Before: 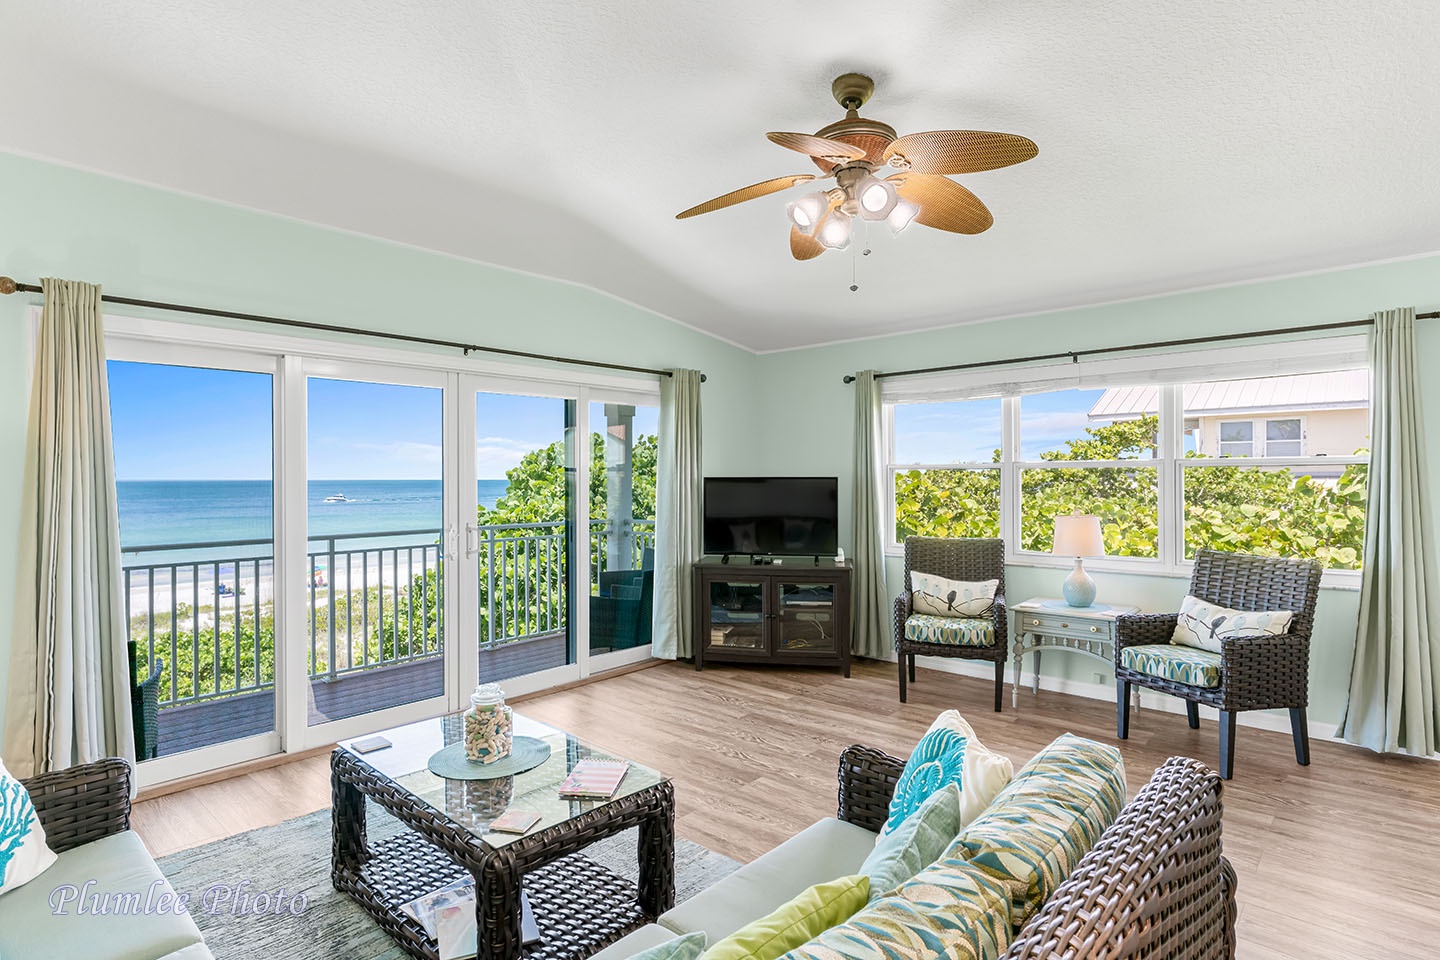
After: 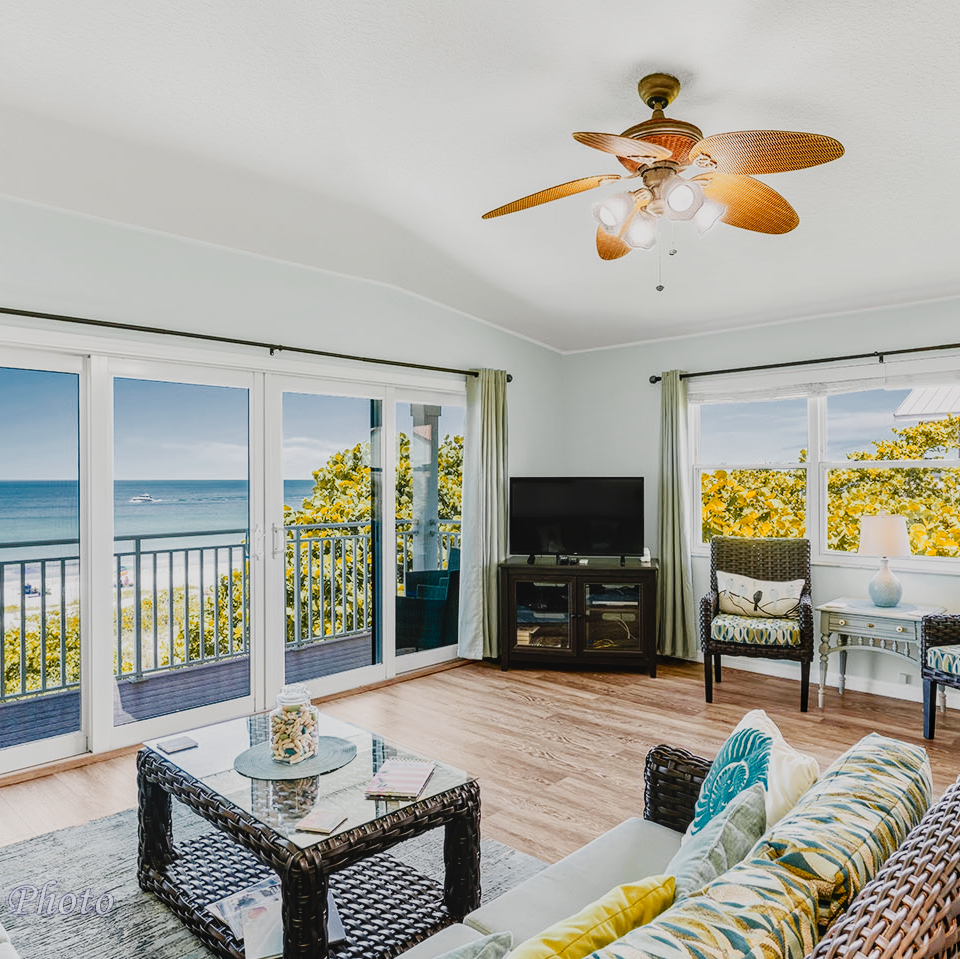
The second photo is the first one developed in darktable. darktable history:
local contrast: detail 110%
sigmoid: contrast 1.69, skew -0.23, preserve hue 0%, red attenuation 0.1, red rotation 0.035, green attenuation 0.1, green rotation -0.017, blue attenuation 0.15, blue rotation -0.052, base primaries Rec2020
crop and rotate: left 13.537%, right 19.796%
color zones: curves: ch0 [(0, 0.499) (0.143, 0.5) (0.286, 0.5) (0.429, 0.476) (0.571, 0.284) (0.714, 0.243) (0.857, 0.449) (1, 0.499)]; ch1 [(0, 0.532) (0.143, 0.645) (0.286, 0.696) (0.429, 0.211) (0.571, 0.504) (0.714, 0.493) (0.857, 0.495) (1, 0.532)]; ch2 [(0, 0.5) (0.143, 0.5) (0.286, 0.427) (0.429, 0.324) (0.571, 0.5) (0.714, 0.5) (0.857, 0.5) (1, 0.5)]
